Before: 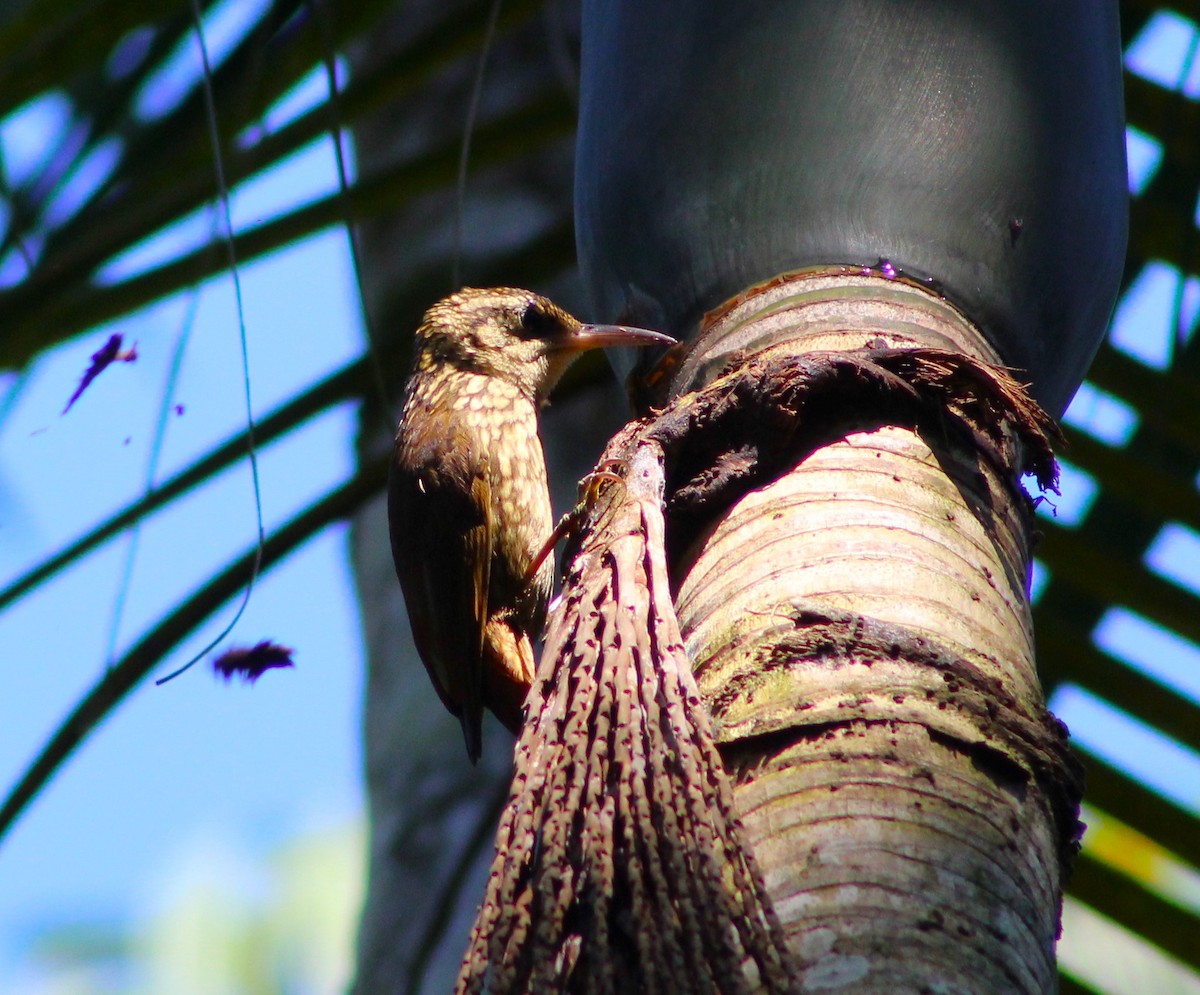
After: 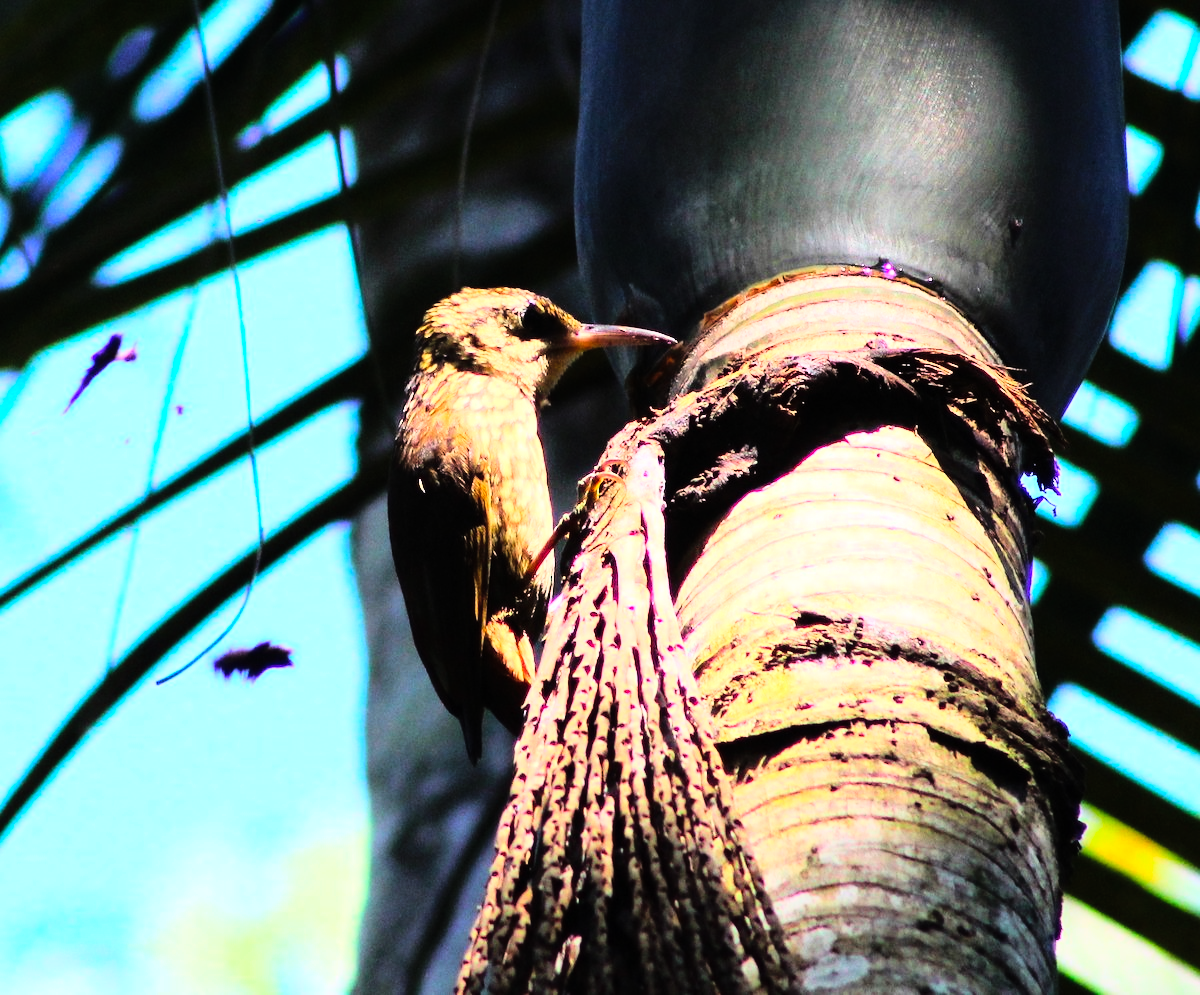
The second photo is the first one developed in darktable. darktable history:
rgb curve: curves: ch0 [(0, 0) (0.21, 0.15) (0.24, 0.21) (0.5, 0.75) (0.75, 0.96) (0.89, 0.99) (1, 1)]; ch1 [(0, 0.02) (0.21, 0.13) (0.25, 0.2) (0.5, 0.67) (0.75, 0.9) (0.89, 0.97) (1, 1)]; ch2 [(0, 0.02) (0.21, 0.13) (0.25, 0.2) (0.5, 0.67) (0.75, 0.9) (0.89, 0.97) (1, 1)], compensate middle gray true
contrast brightness saturation: brightness 0.09, saturation 0.19
